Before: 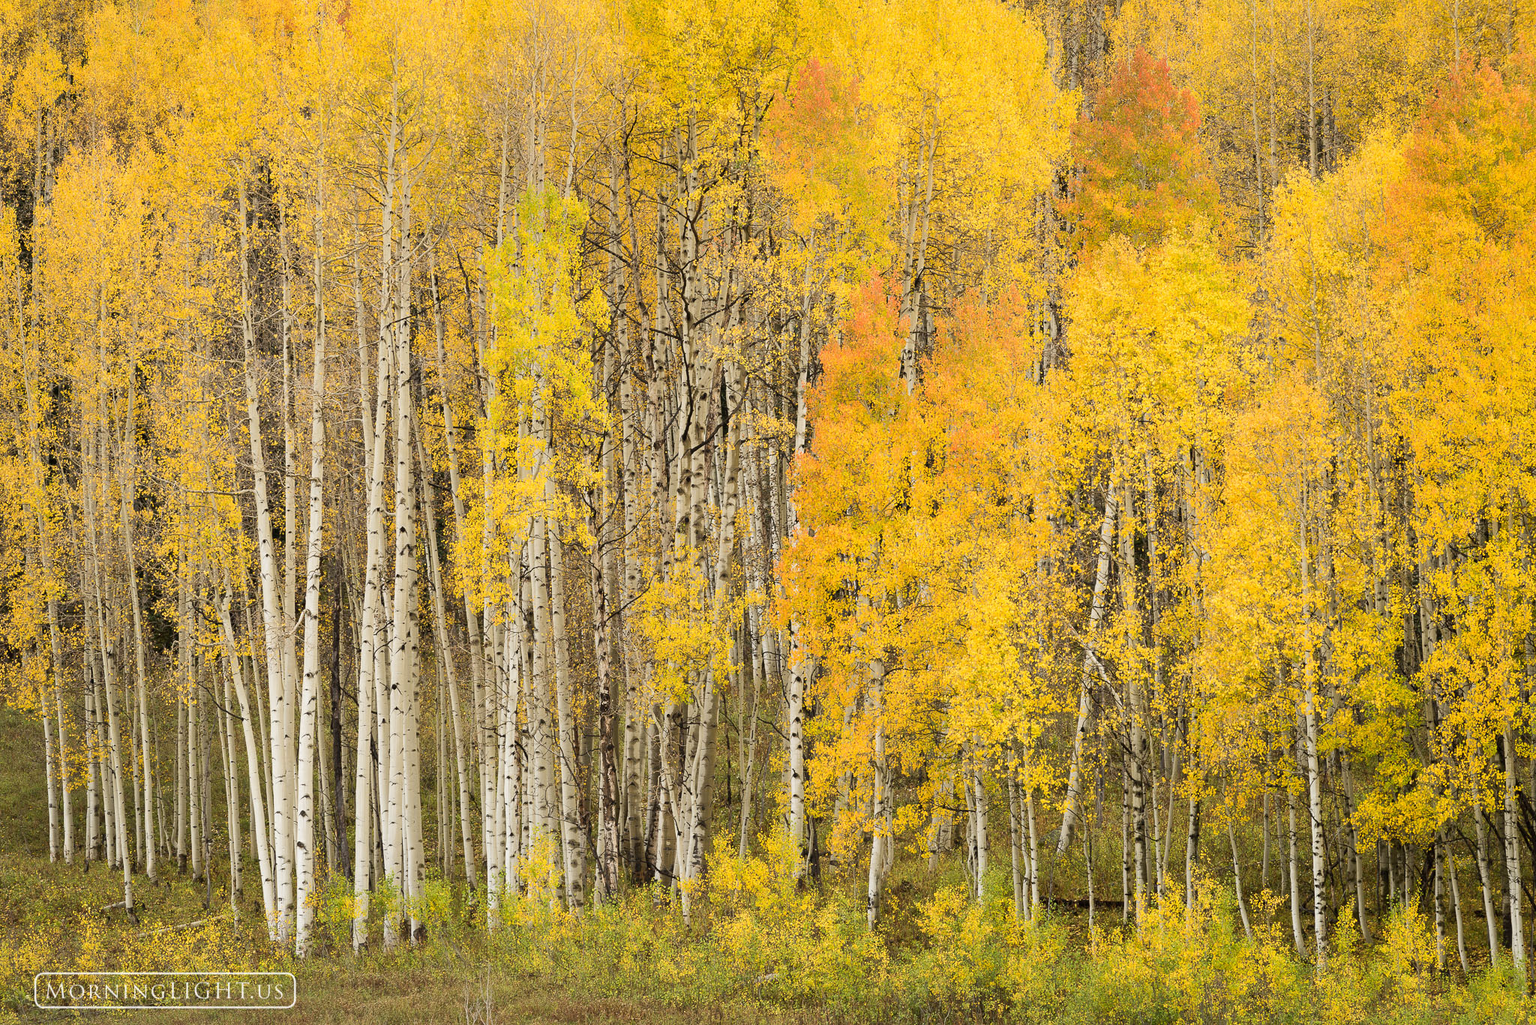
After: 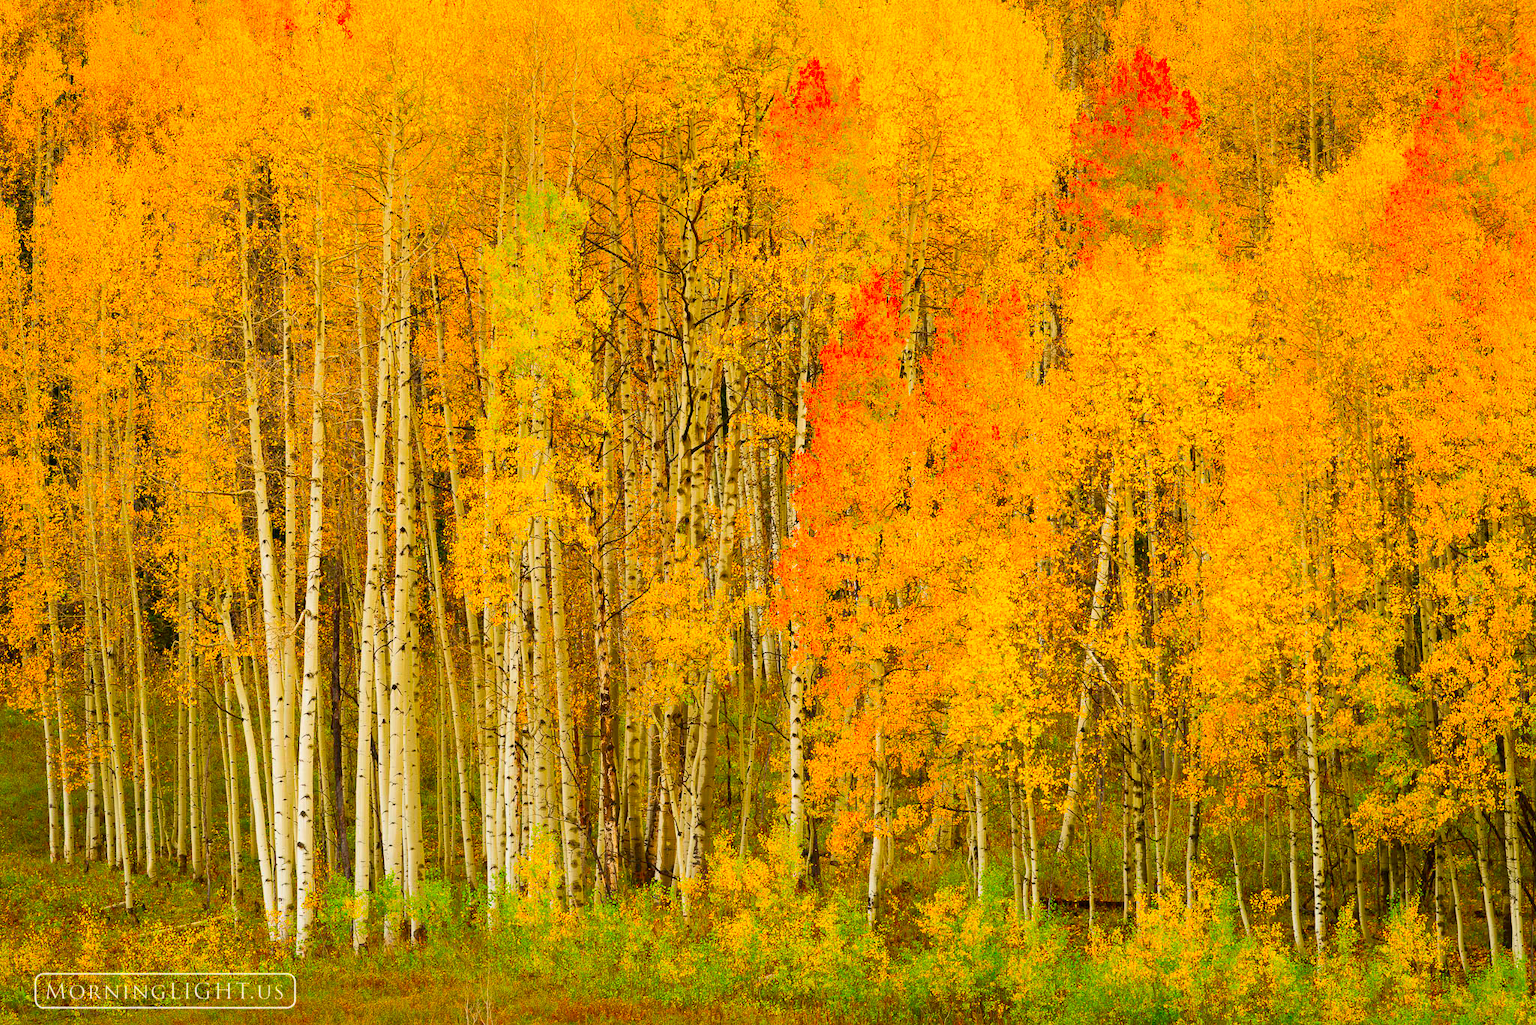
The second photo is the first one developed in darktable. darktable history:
white balance: red 1, blue 1
color correction: saturation 3
